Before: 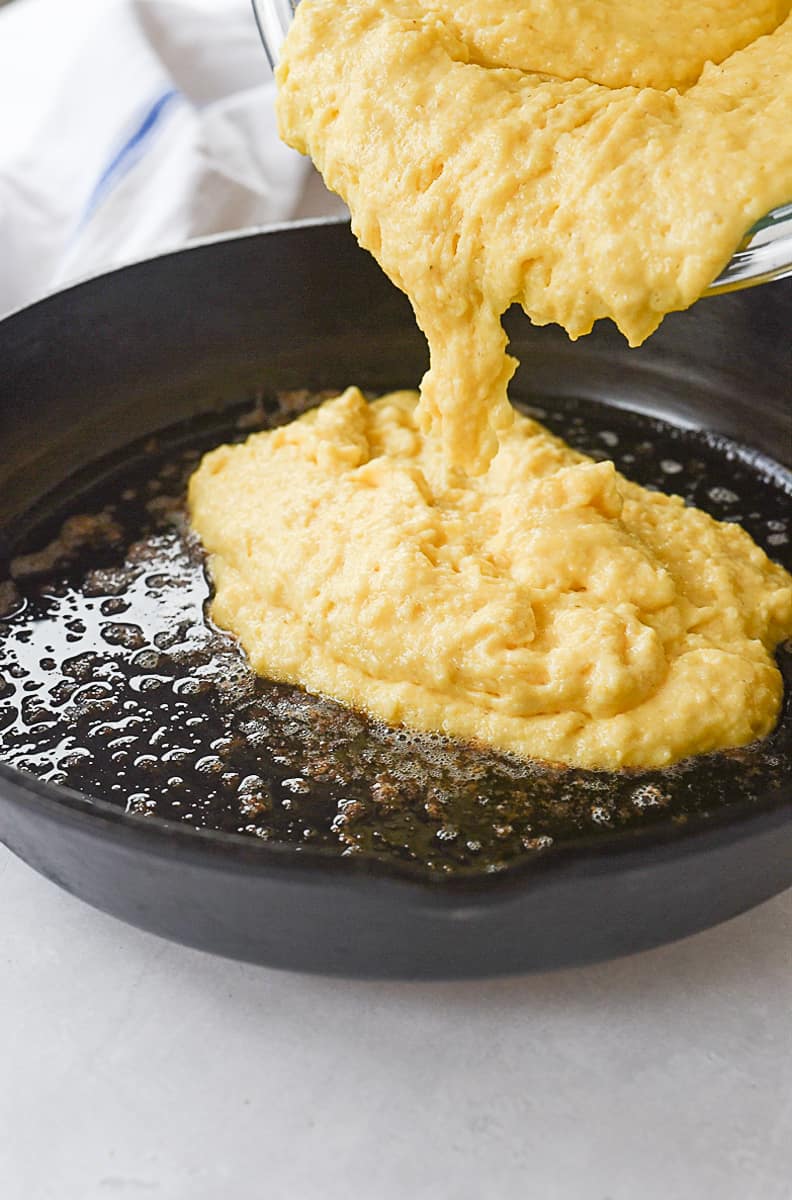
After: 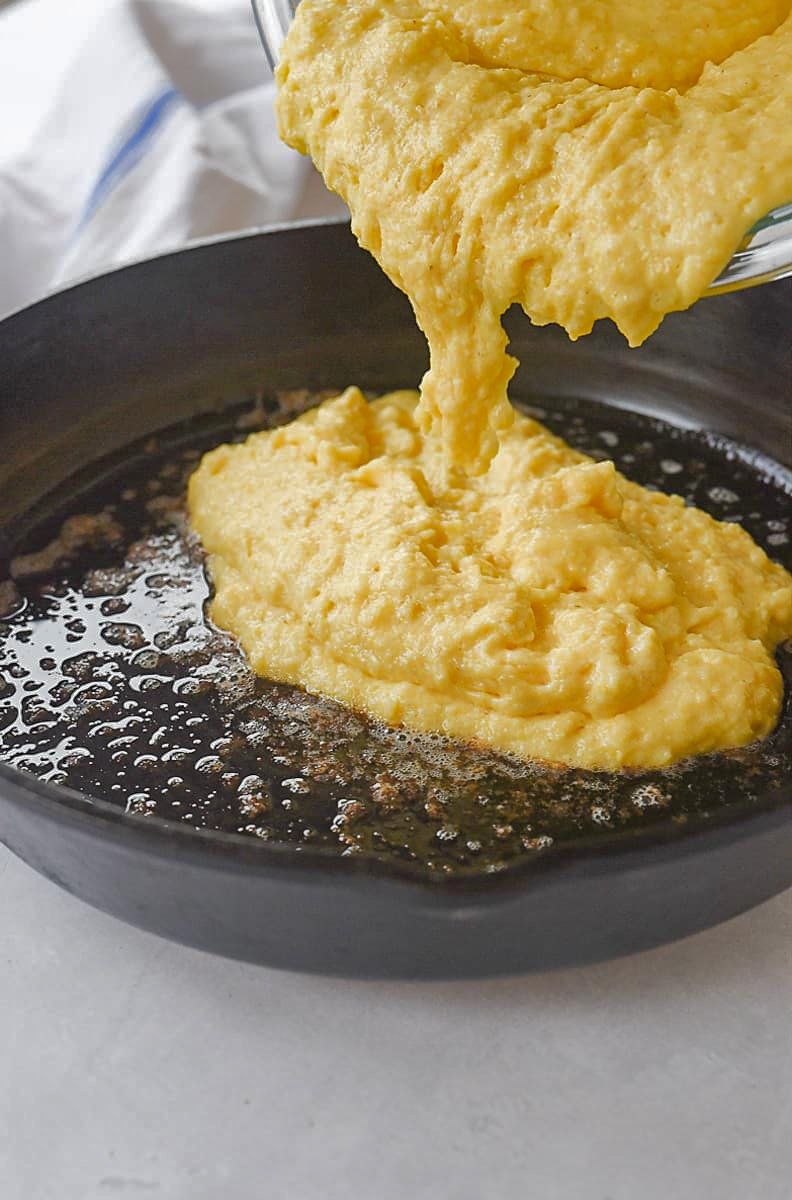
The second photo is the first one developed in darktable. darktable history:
shadows and highlights: shadows 39.77, highlights -59.83
